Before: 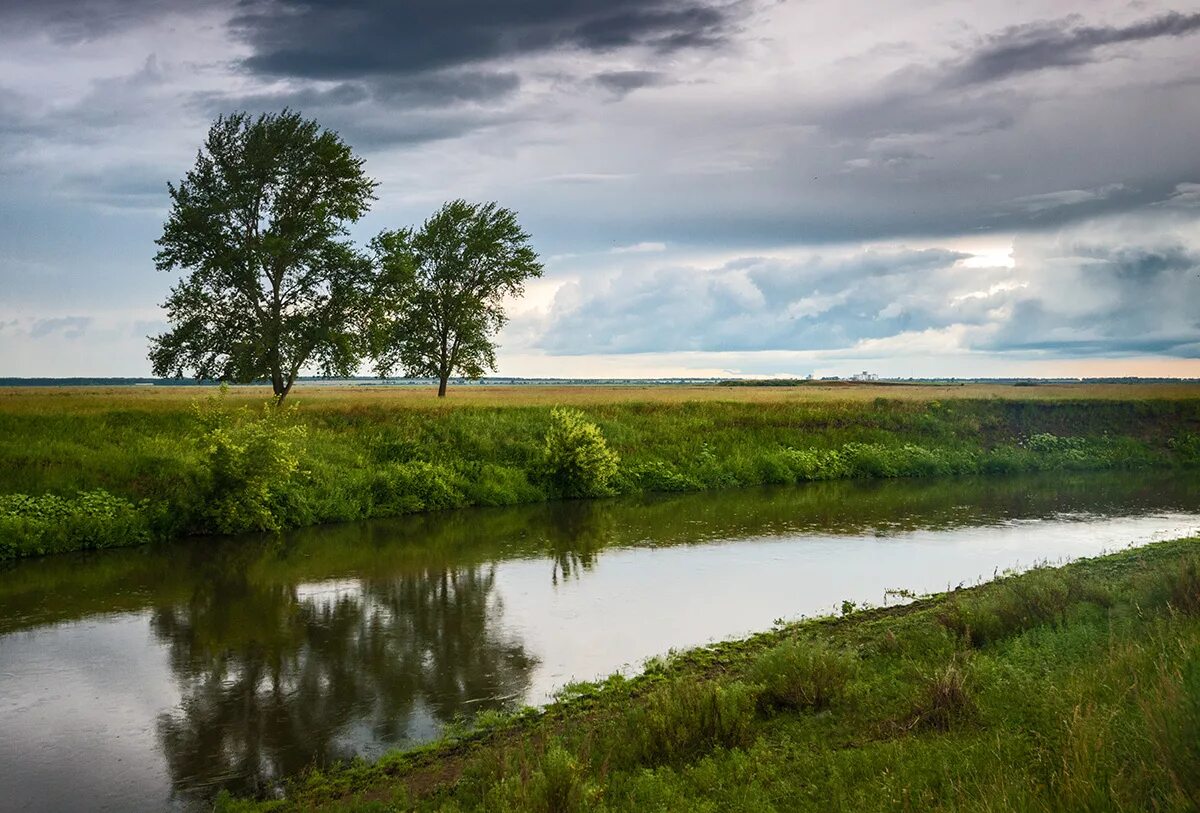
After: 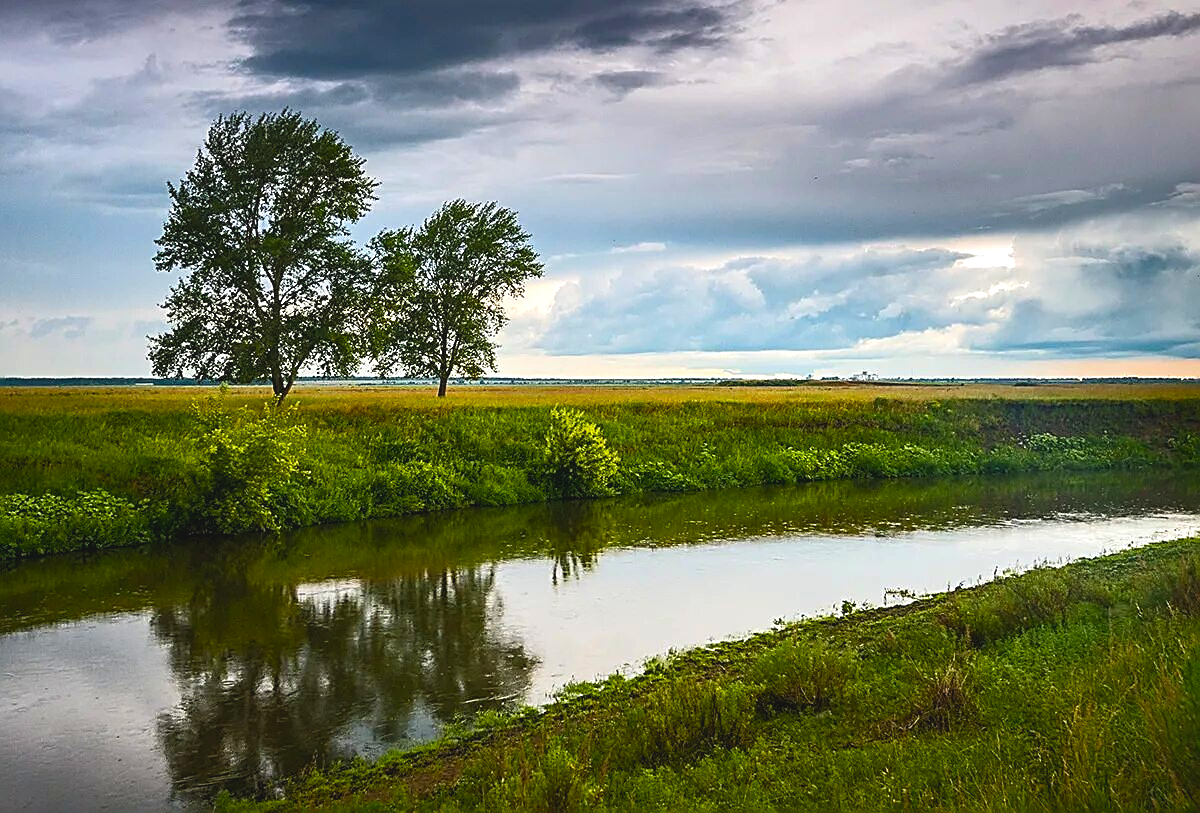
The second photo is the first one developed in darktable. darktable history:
color balance rgb: global offset › luminance 0.704%, perceptual saturation grading › global saturation 29.934%, global vibrance 14.535%
exposure: black level correction 0.002, exposure 0.148 EV, compensate highlight preservation false
sharpen: amount 1.009
local contrast: mode bilateral grid, contrast 19, coarseness 50, detail 102%, midtone range 0.2
